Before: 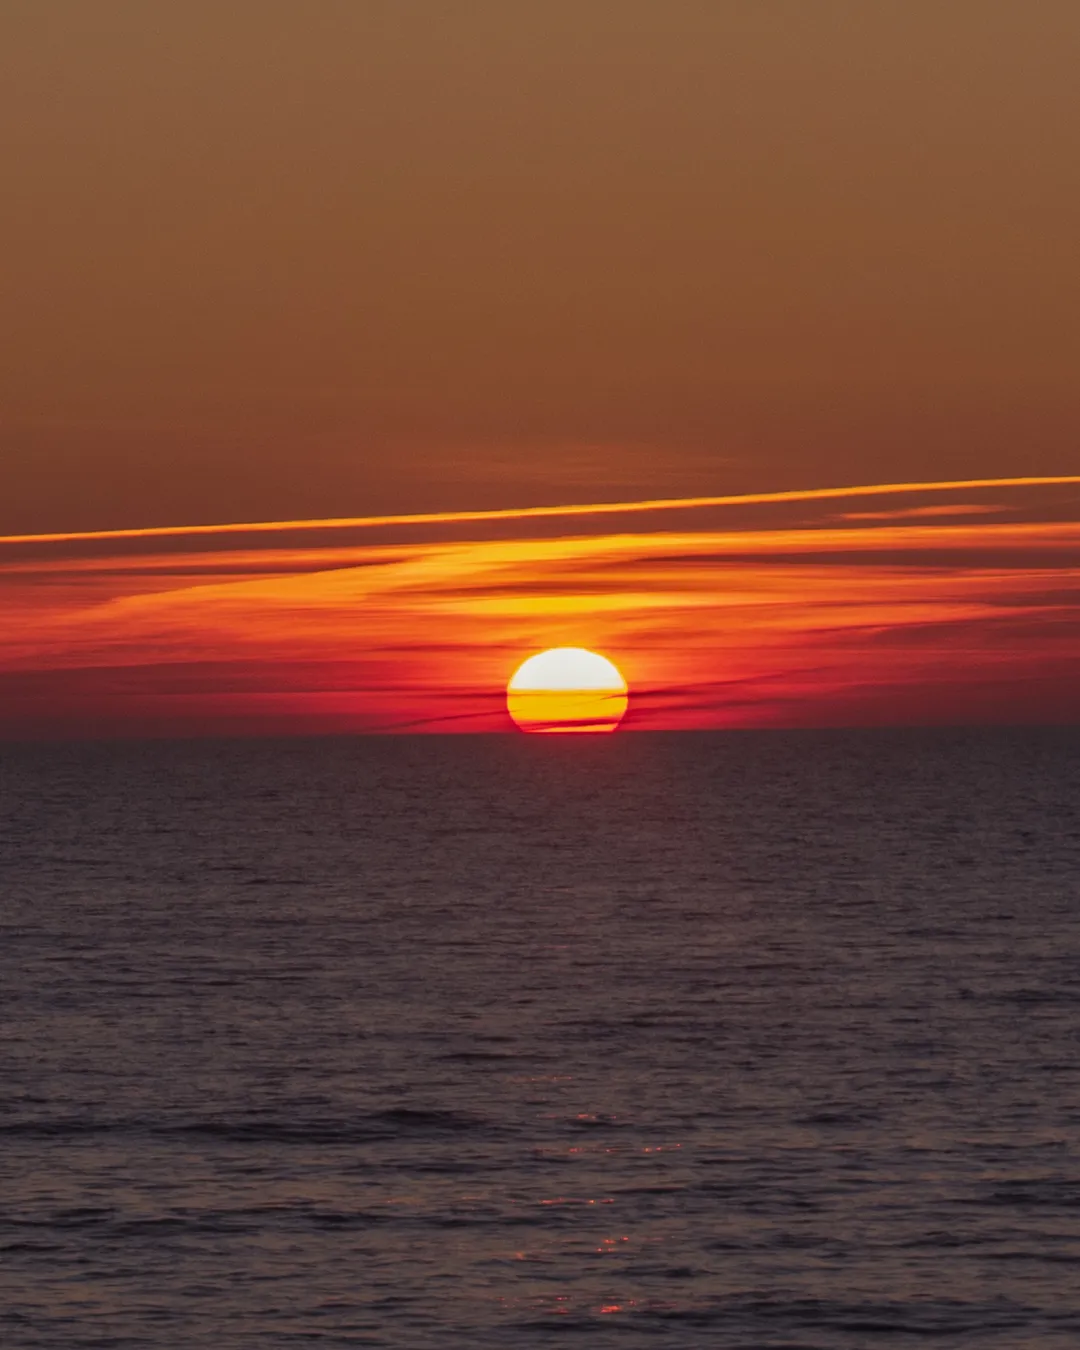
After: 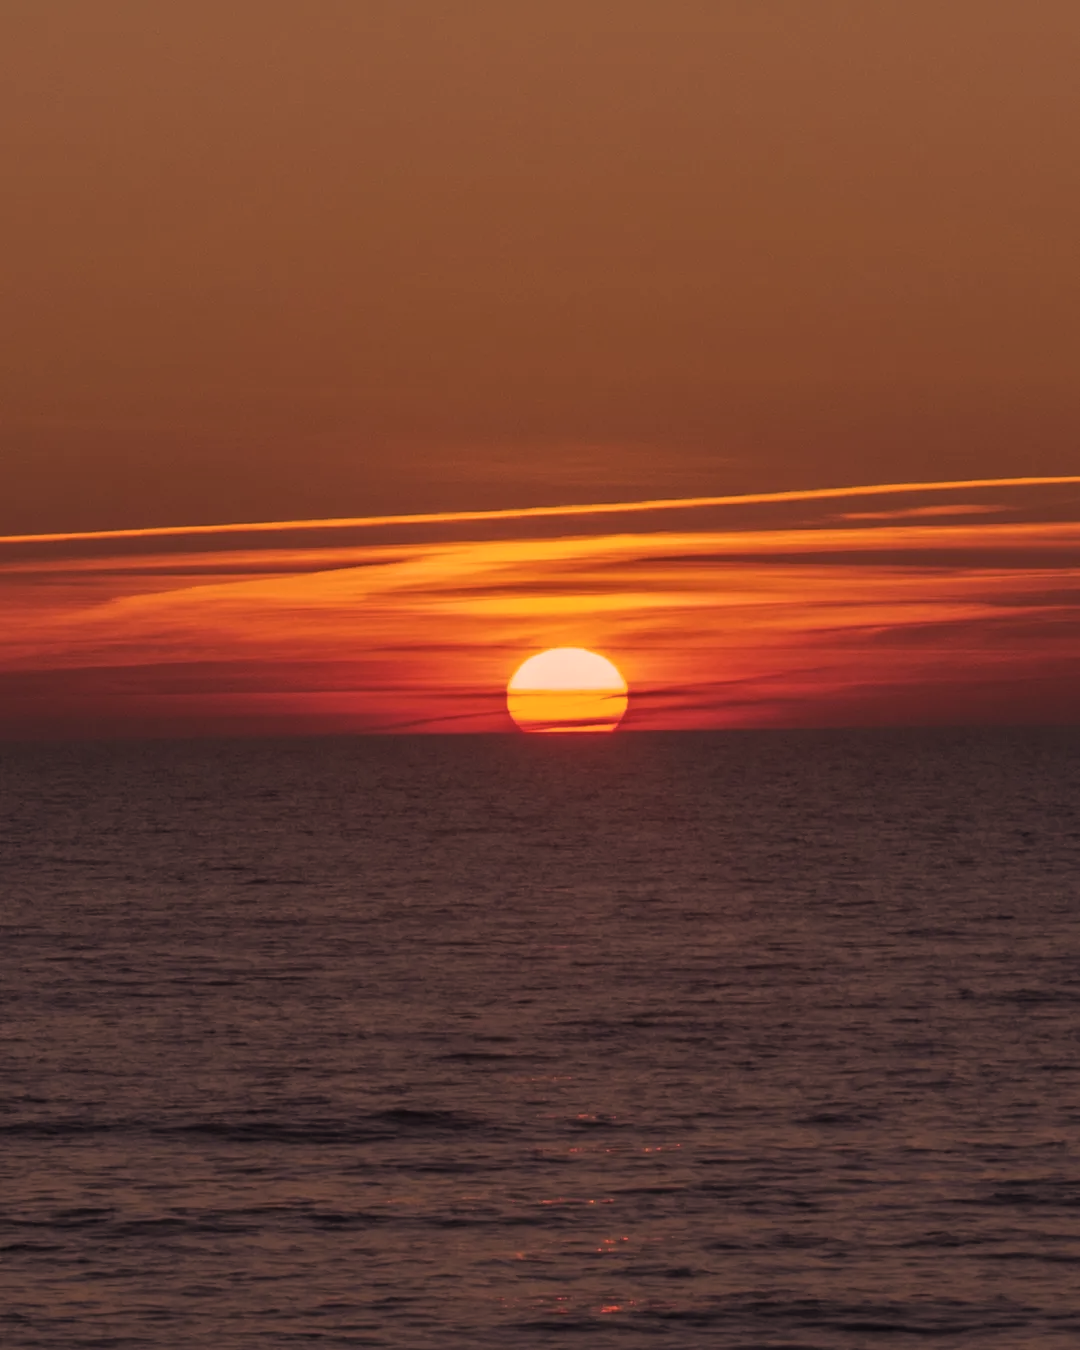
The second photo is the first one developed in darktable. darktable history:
tone equalizer: on, module defaults
color correction: highlights a* 40, highlights b* 40, saturation 0.69
white balance: red 0.976, blue 1.04
